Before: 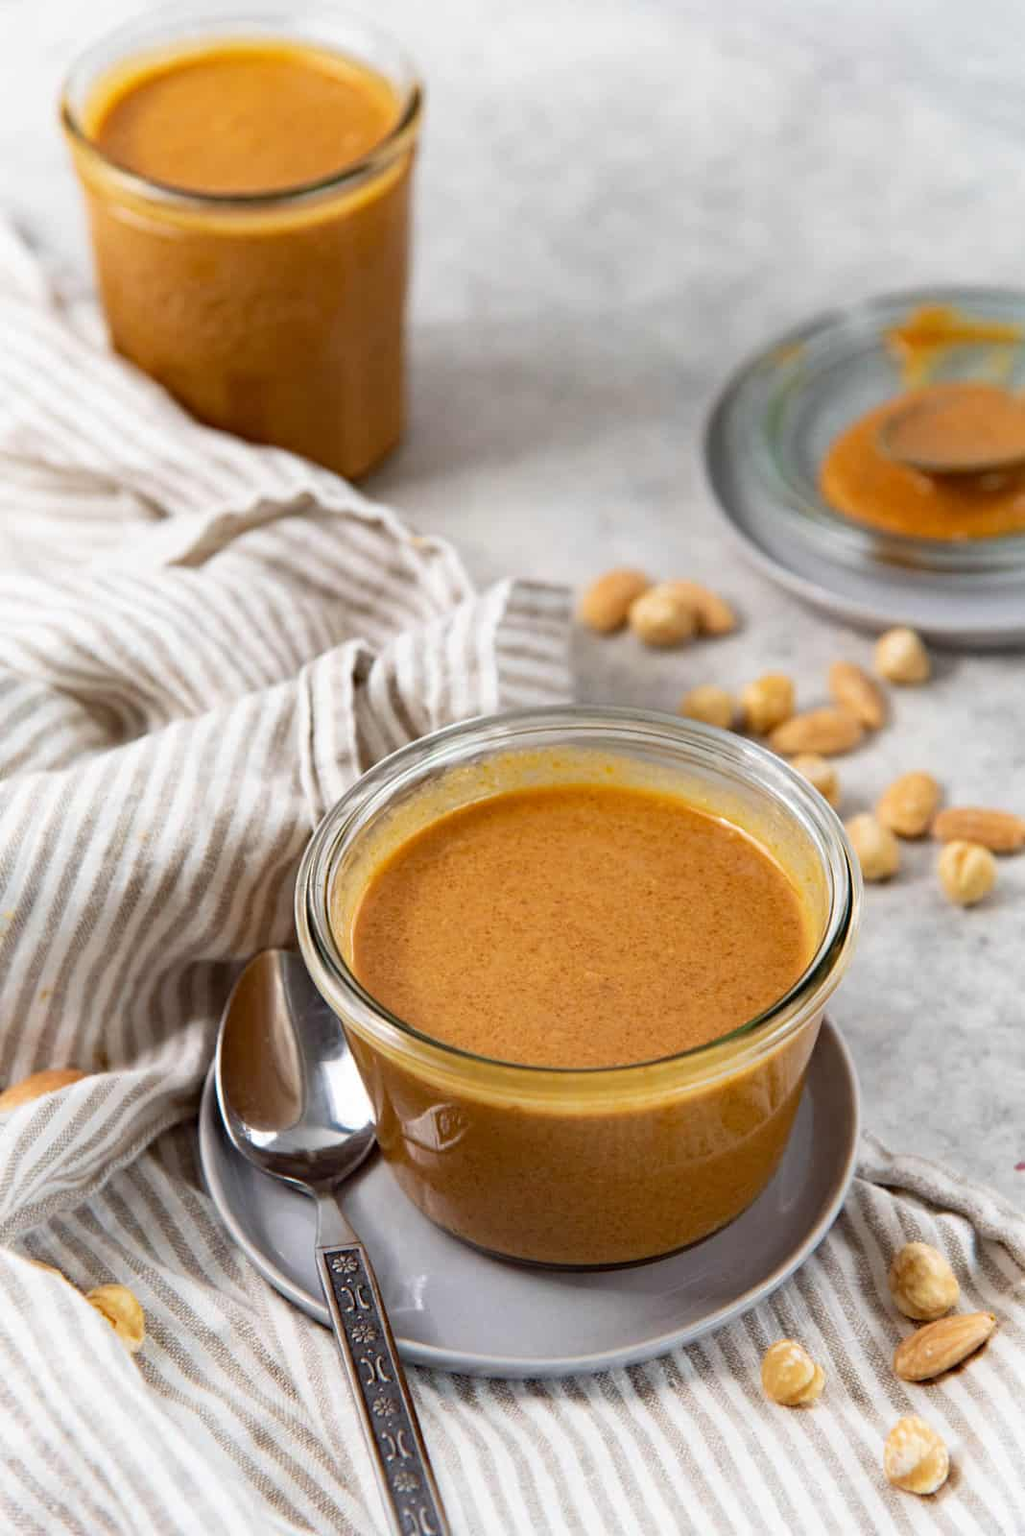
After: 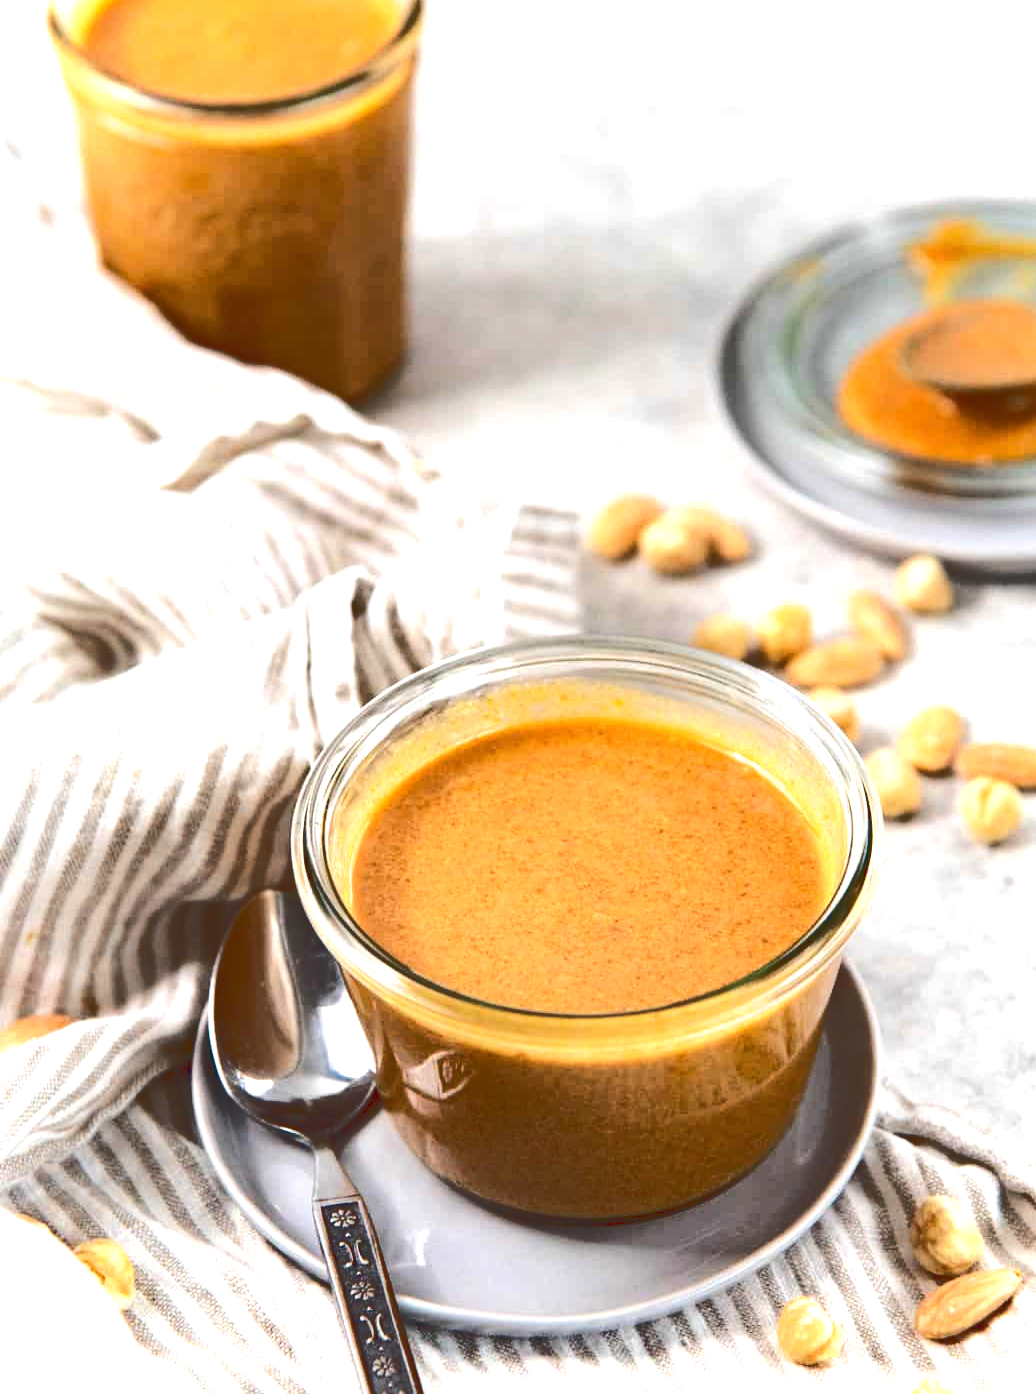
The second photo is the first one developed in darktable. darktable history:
tone equalizer: -8 EV -1.07 EV, -7 EV -0.979 EV, -6 EV -0.828 EV, -5 EV -0.571 EV, -3 EV 0.591 EV, -2 EV 0.855 EV, -1 EV 1.01 EV, +0 EV 1.06 EV, edges refinement/feathering 500, mask exposure compensation -1.57 EV, preserve details no
crop: left 1.503%, top 6.199%, right 1.467%, bottom 6.664%
base curve: curves: ch0 [(0, 0.024) (0.055, 0.065) (0.121, 0.166) (0.236, 0.319) (0.693, 0.726) (1, 1)], preserve colors average RGB
